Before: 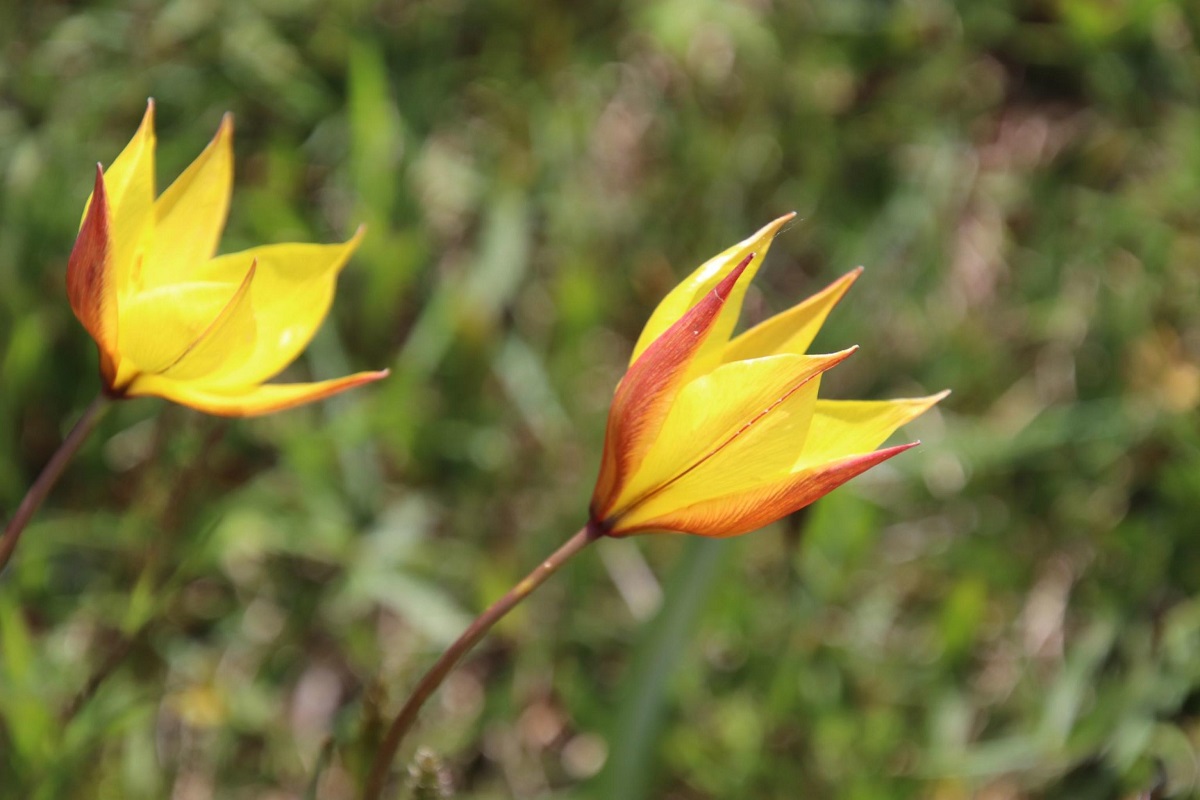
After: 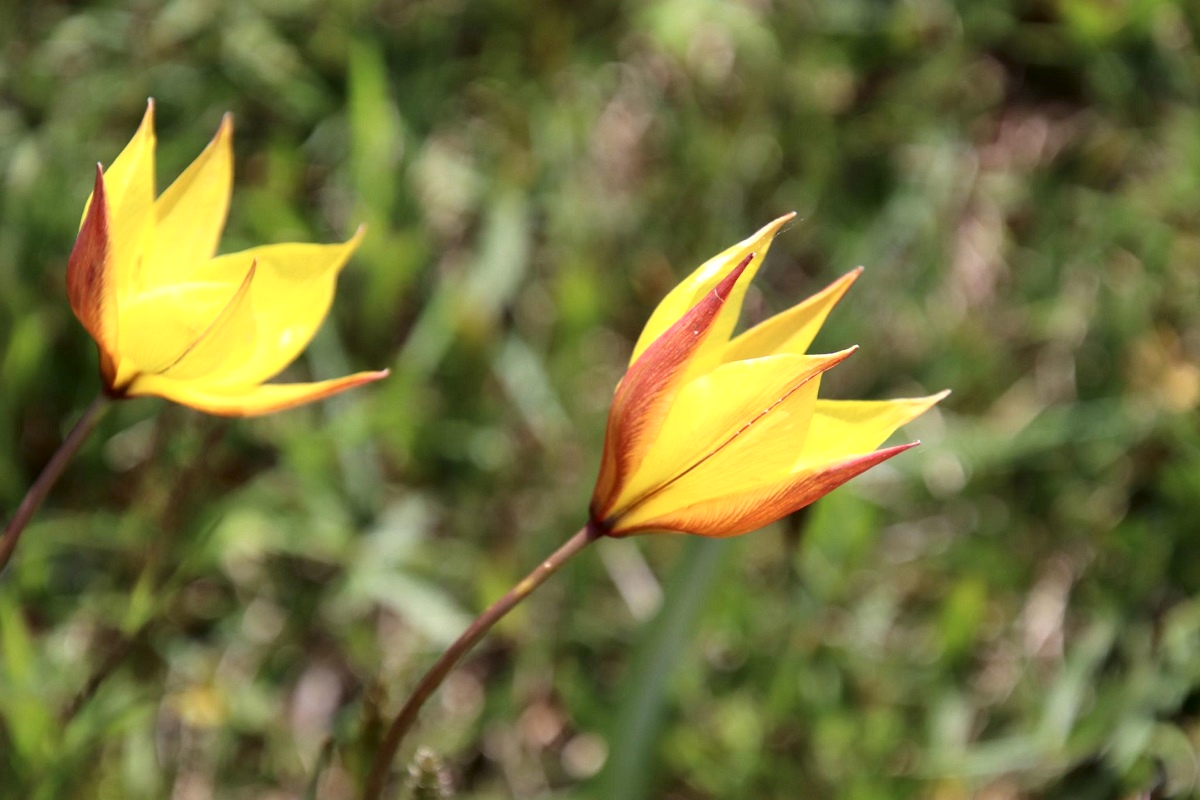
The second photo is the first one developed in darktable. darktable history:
tone curve: curves: ch0 [(0, 0) (0.003, 0.001) (0.011, 0.005) (0.025, 0.01) (0.044, 0.019) (0.069, 0.029) (0.1, 0.042) (0.136, 0.078) (0.177, 0.129) (0.224, 0.182) (0.277, 0.246) (0.335, 0.318) (0.399, 0.396) (0.468, 0.481) (0.543, 0.573) (0.623, 0.672) (0.709, 0.777) (0.801, 0.881) (0.898, 0.975) (1, 1)], color space Lab, independent channels, preserve colors none
